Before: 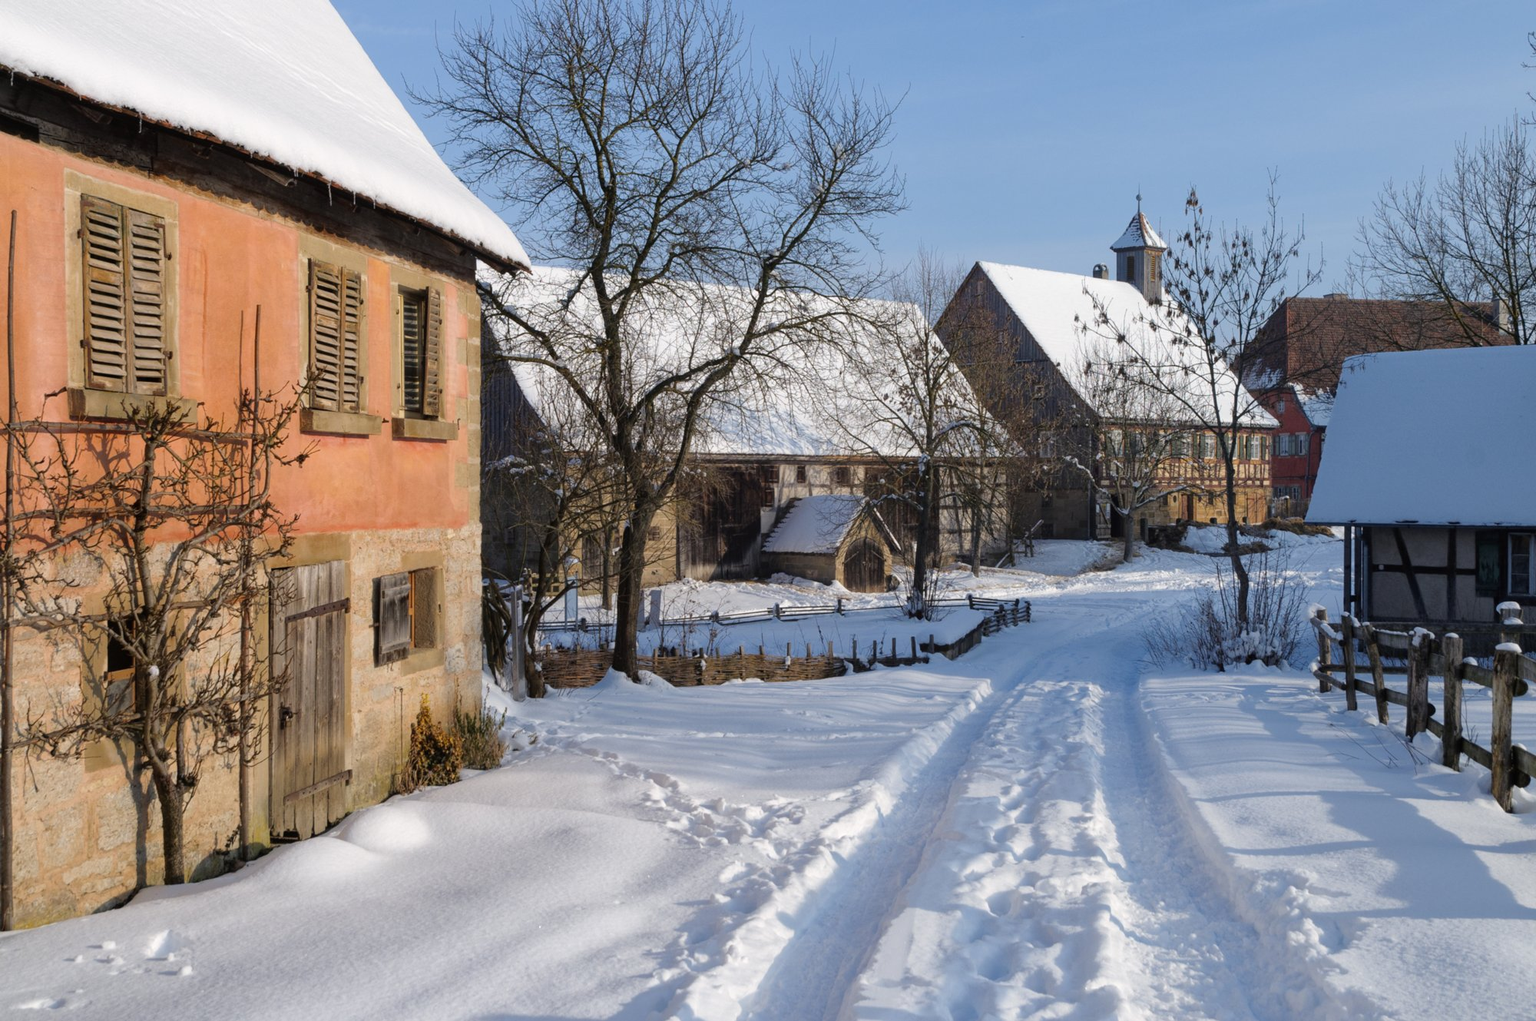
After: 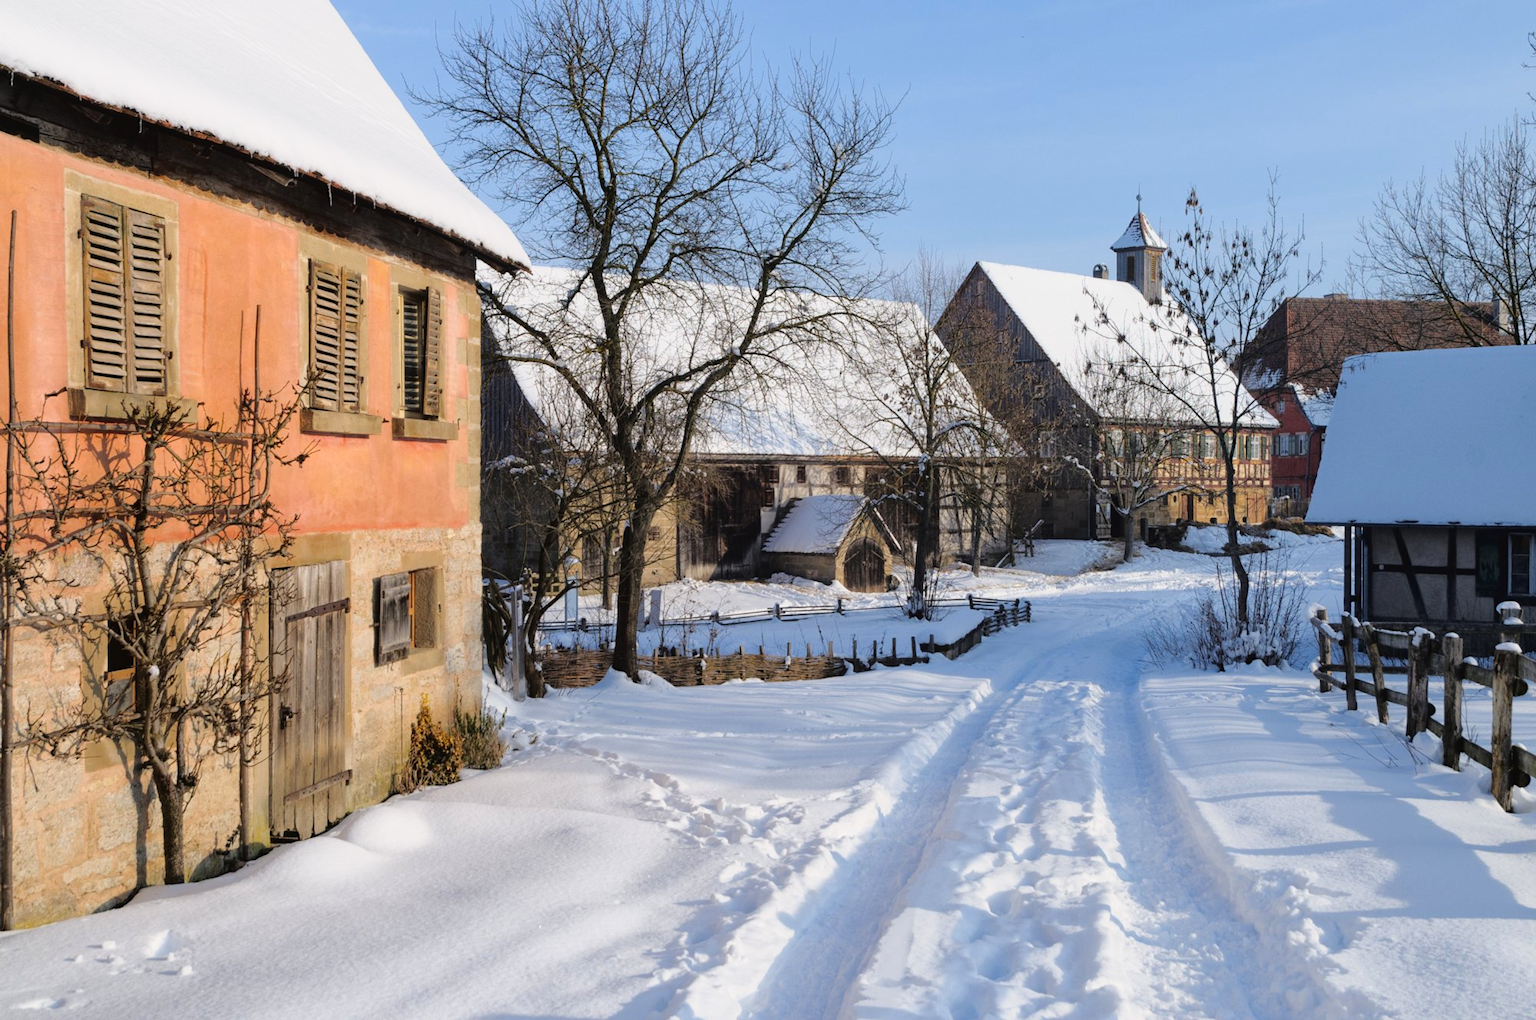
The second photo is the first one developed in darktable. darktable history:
tone curve: curves: ch0 [(0, 0.021) (0.049, 0.044) (0.152, 0.14) (0.328, 0.377) (0.473, 0.543) (0.641, 0.705) (0.85, 0.894) (1, 0.969)]; ch1 [(0, 0) (0.302, 0.331) (0.433, 0.432) (0.472, 0.47) (0.502, 0.503) (0.527, 0.516) (0.564, 0.573) (0.614, 0.626) (0.677, 0.701) (0.859, 0.885) (1, 1)]; ch2 [(0, 0) (0.33, 0.301) (0.447, 0.44) (0.487, 0.496) (0.502, 0.516) (0.535, 0.563) (0.565, 0.597) (0.608, 0.641) (1, 1)], color space Lab, linked channels, preserve colors none
